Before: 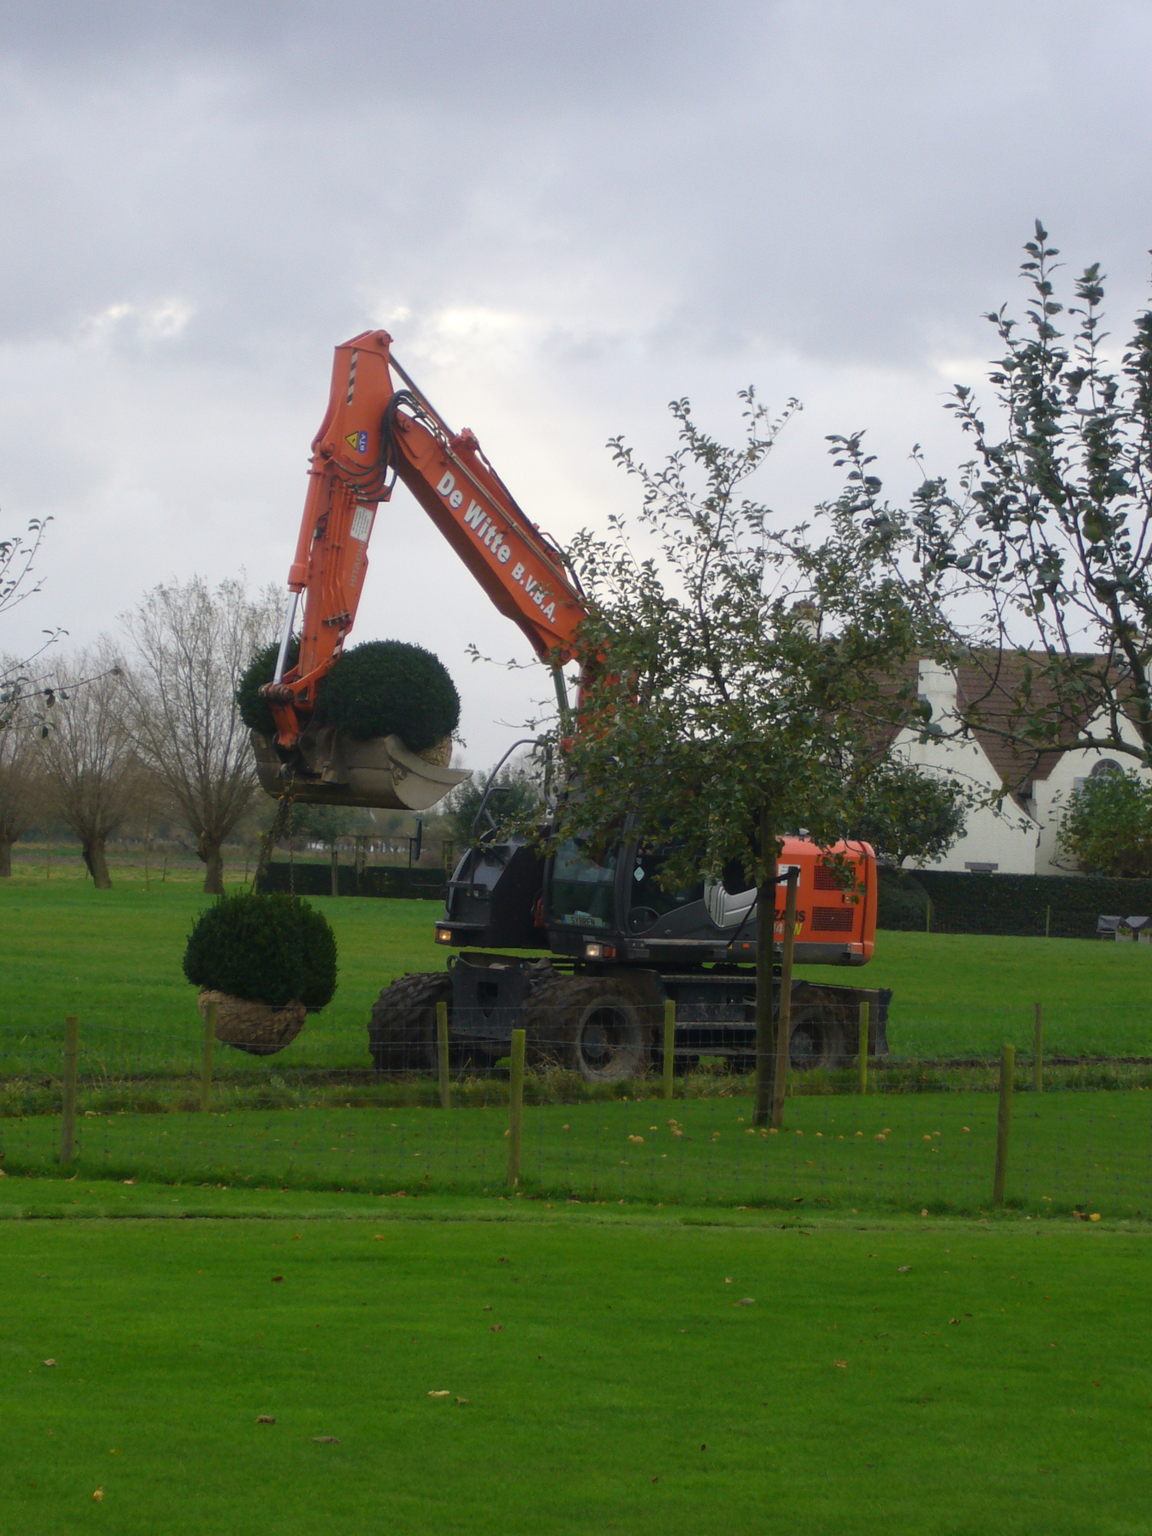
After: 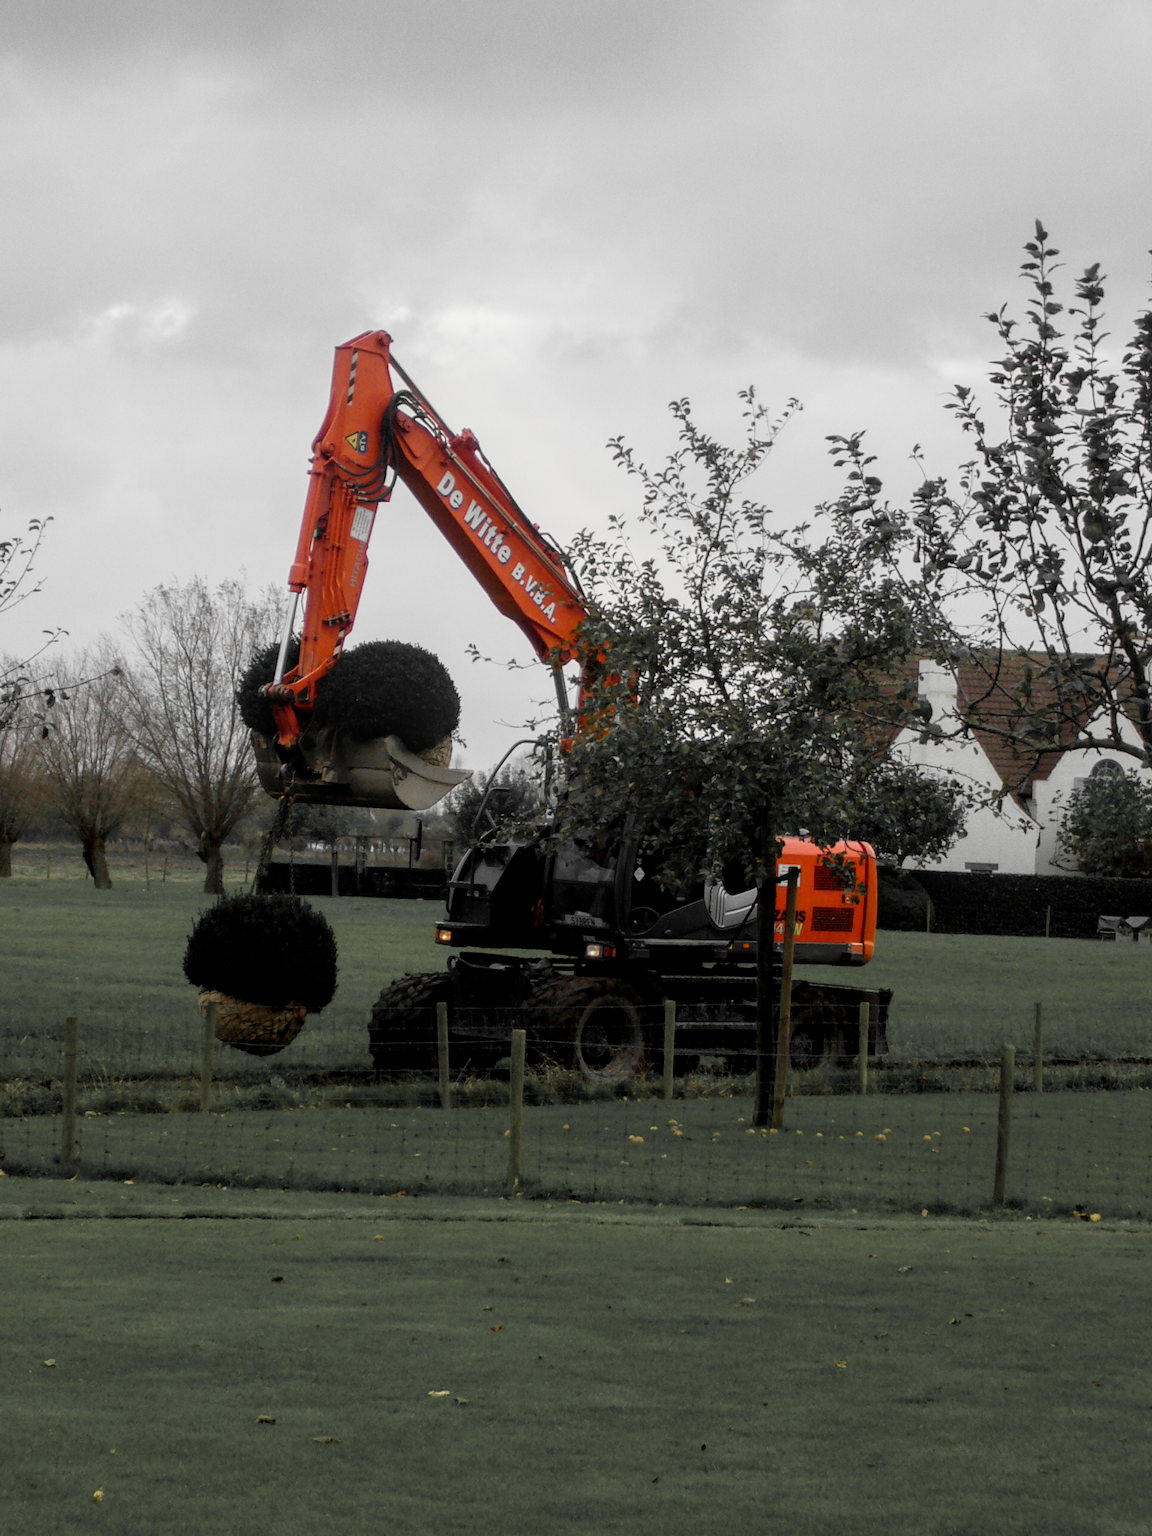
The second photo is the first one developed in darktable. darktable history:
local contrast: on, module defaults
filmic rgb: middle gray luminance 12.54%, black relative exposure -10.1 EV, white relative exposure 3.46 EV, target black luminance 0%, hardness 5.8, latitude 45.24%, contrast 1.226, highlights saturation mix 5.51%, shadows ↔ highlights balance 27.17%, preserve chrominance no, color science v4 (2020), contrast in shadows soft, contrast in highlights soft
color zones: curves: ch0 [(0, 0.447) (0.184, 0.543) (0.323, 0.476) (0.429, 0.445) (0.571, 0.443) (0.714, 0.451) (0.857, 0.452) (1, 0.447)]; ch1 [(0, 0.464) (0.176, 0.46) (0.287, 0.177) (0.429, 0.002) (0.571, 0) (0.714, 0) (0.857, 0) (1, 0.464)]
